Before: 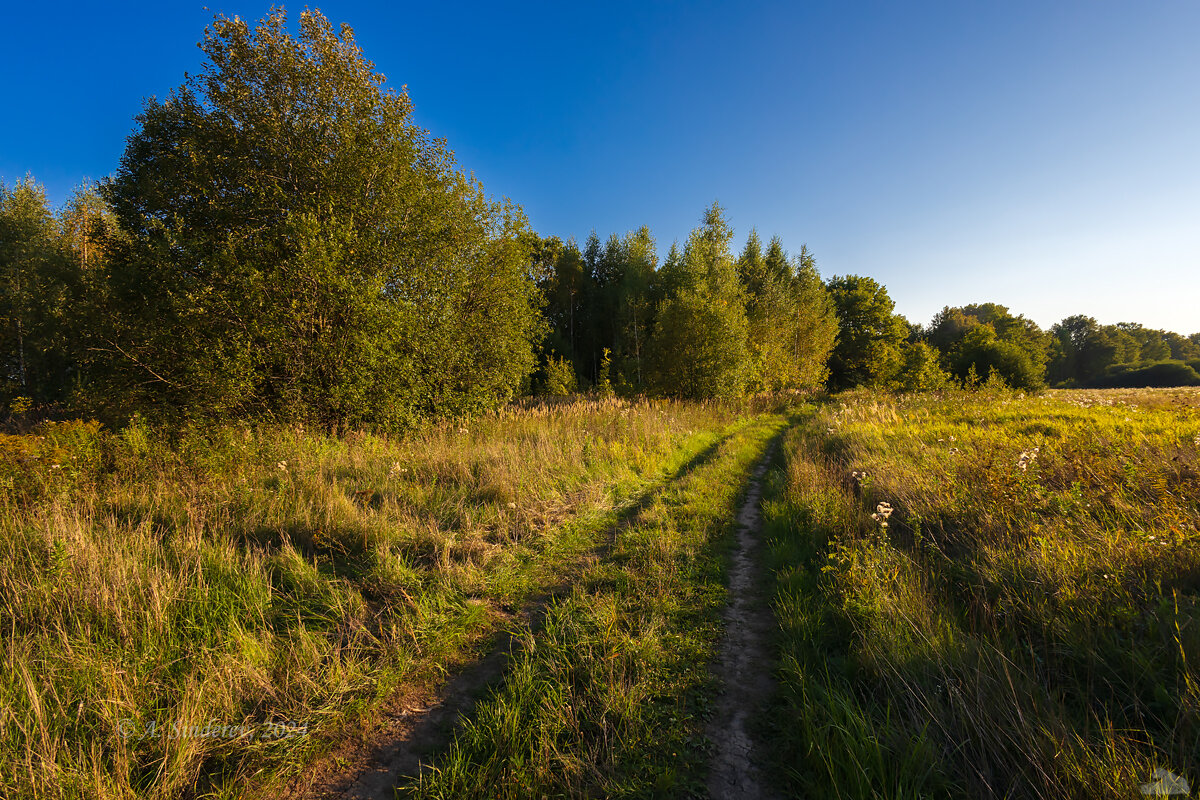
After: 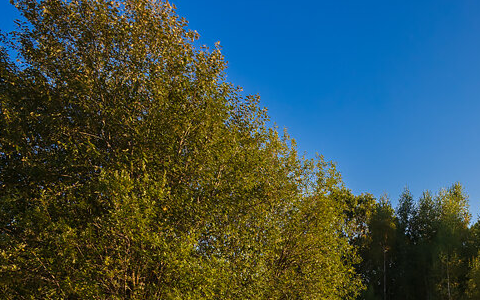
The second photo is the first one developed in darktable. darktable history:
crop: left 15.654%, top 5.424%, right 44.324%, bottom 57.04%
